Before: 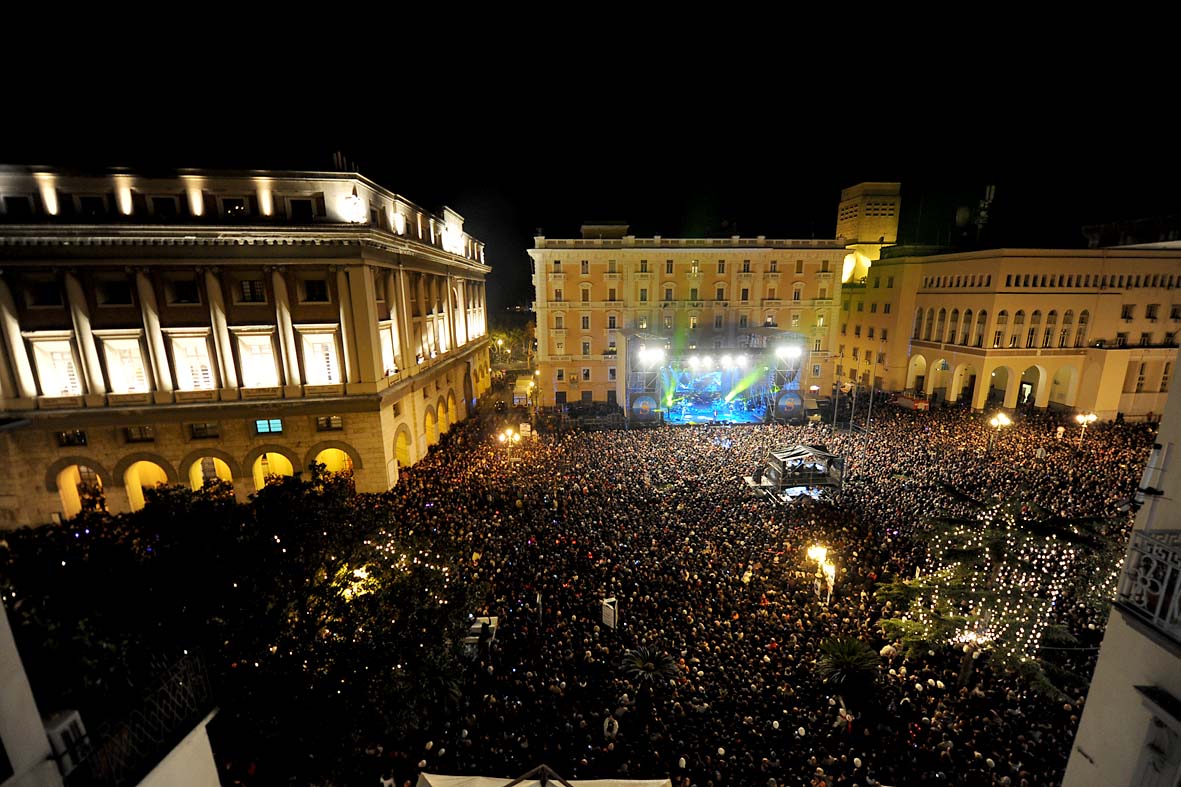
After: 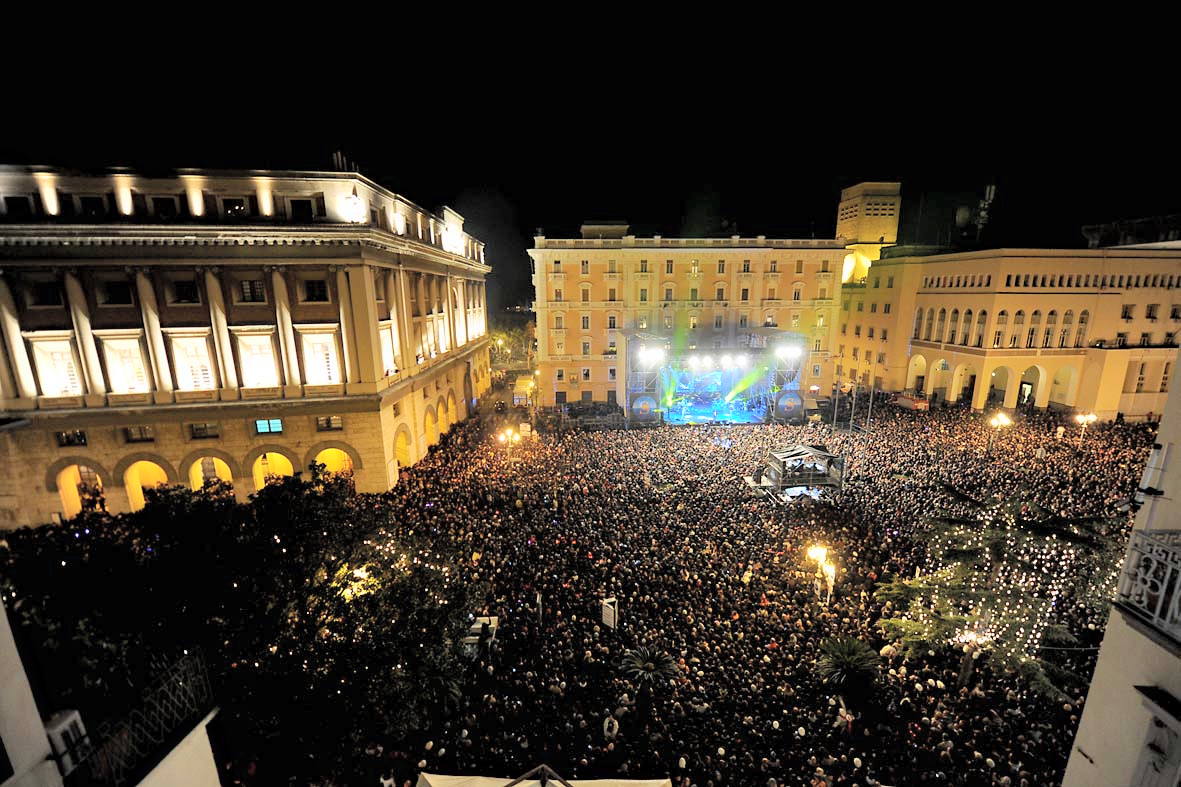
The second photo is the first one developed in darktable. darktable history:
global tonemap: drago (0.7, 100)
haze removal: compatibility mode true, adaptive false
